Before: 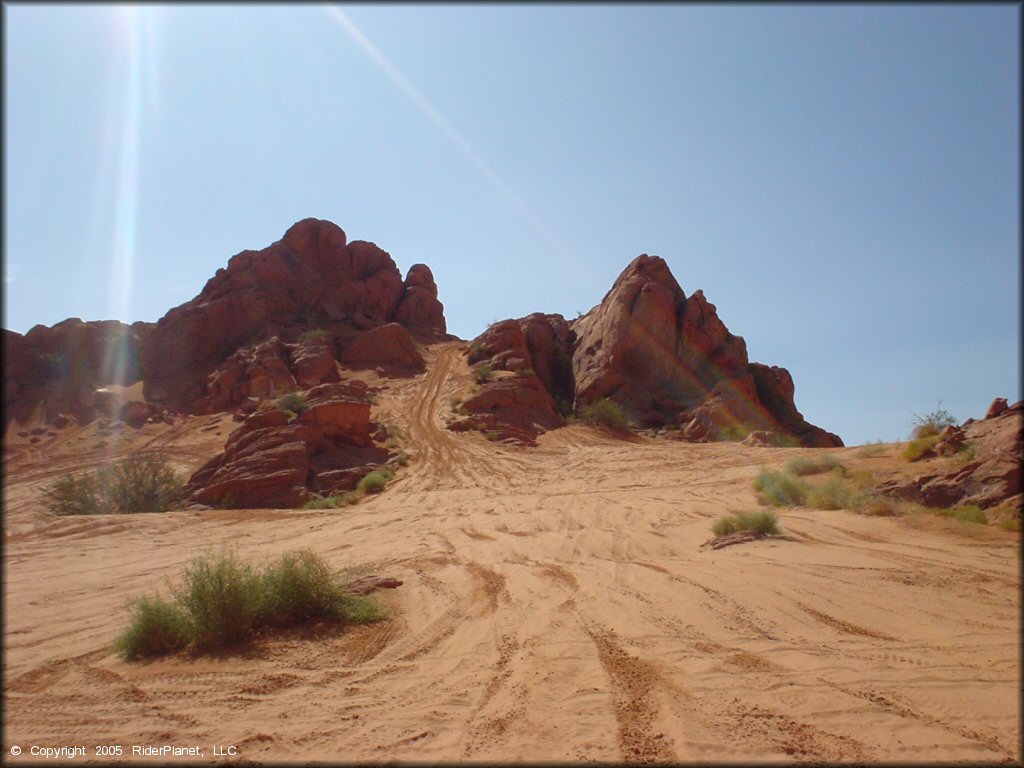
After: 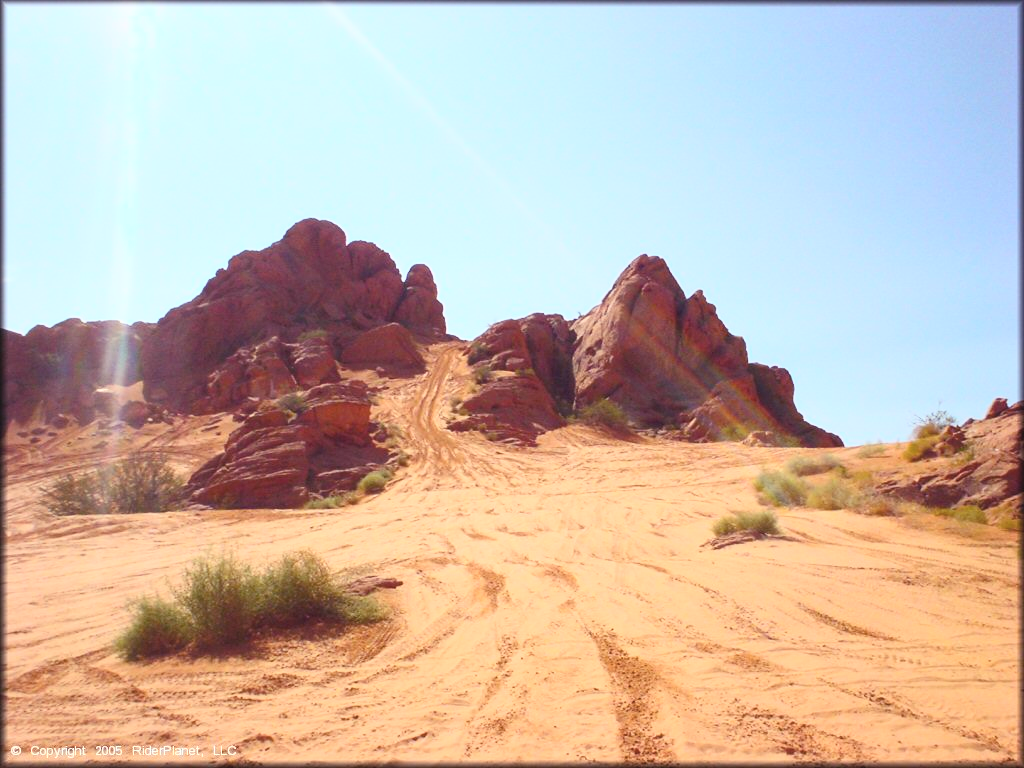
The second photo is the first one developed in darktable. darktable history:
color balance rgb: shadows lift › luminance 0.393%, shadows lift › chroma 6.713%, shadows lift › hue 302.77°, perceptual saturation grading › global saturation 29.818%
contrast brightness saturation: contrast 0.376, brightness 0.545
